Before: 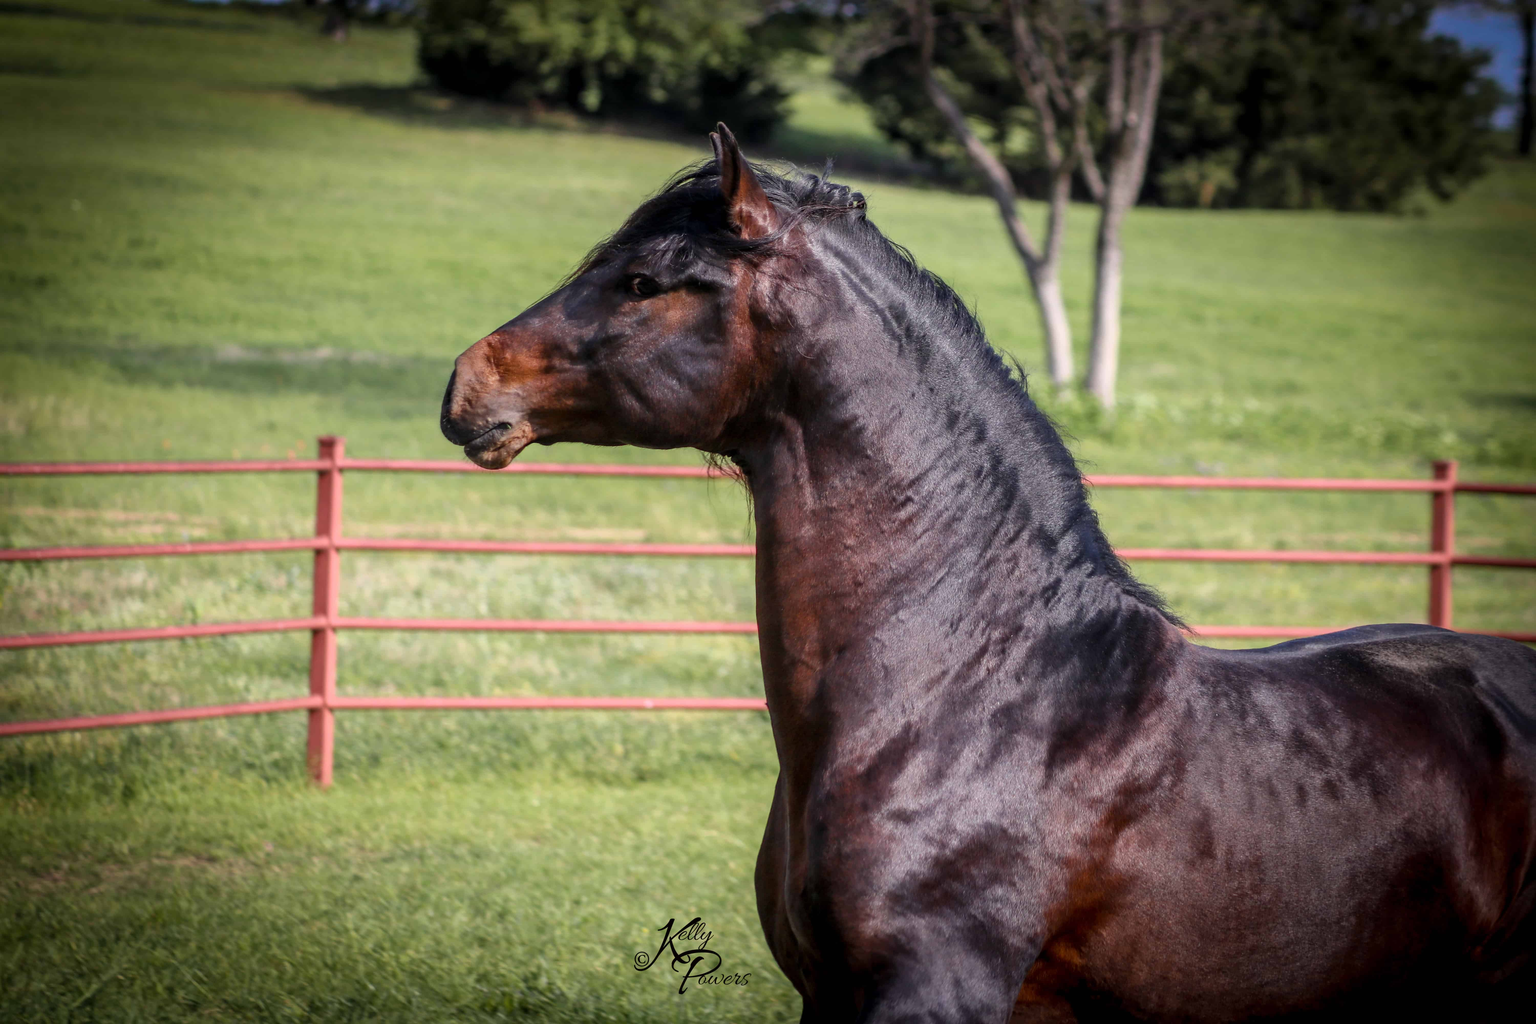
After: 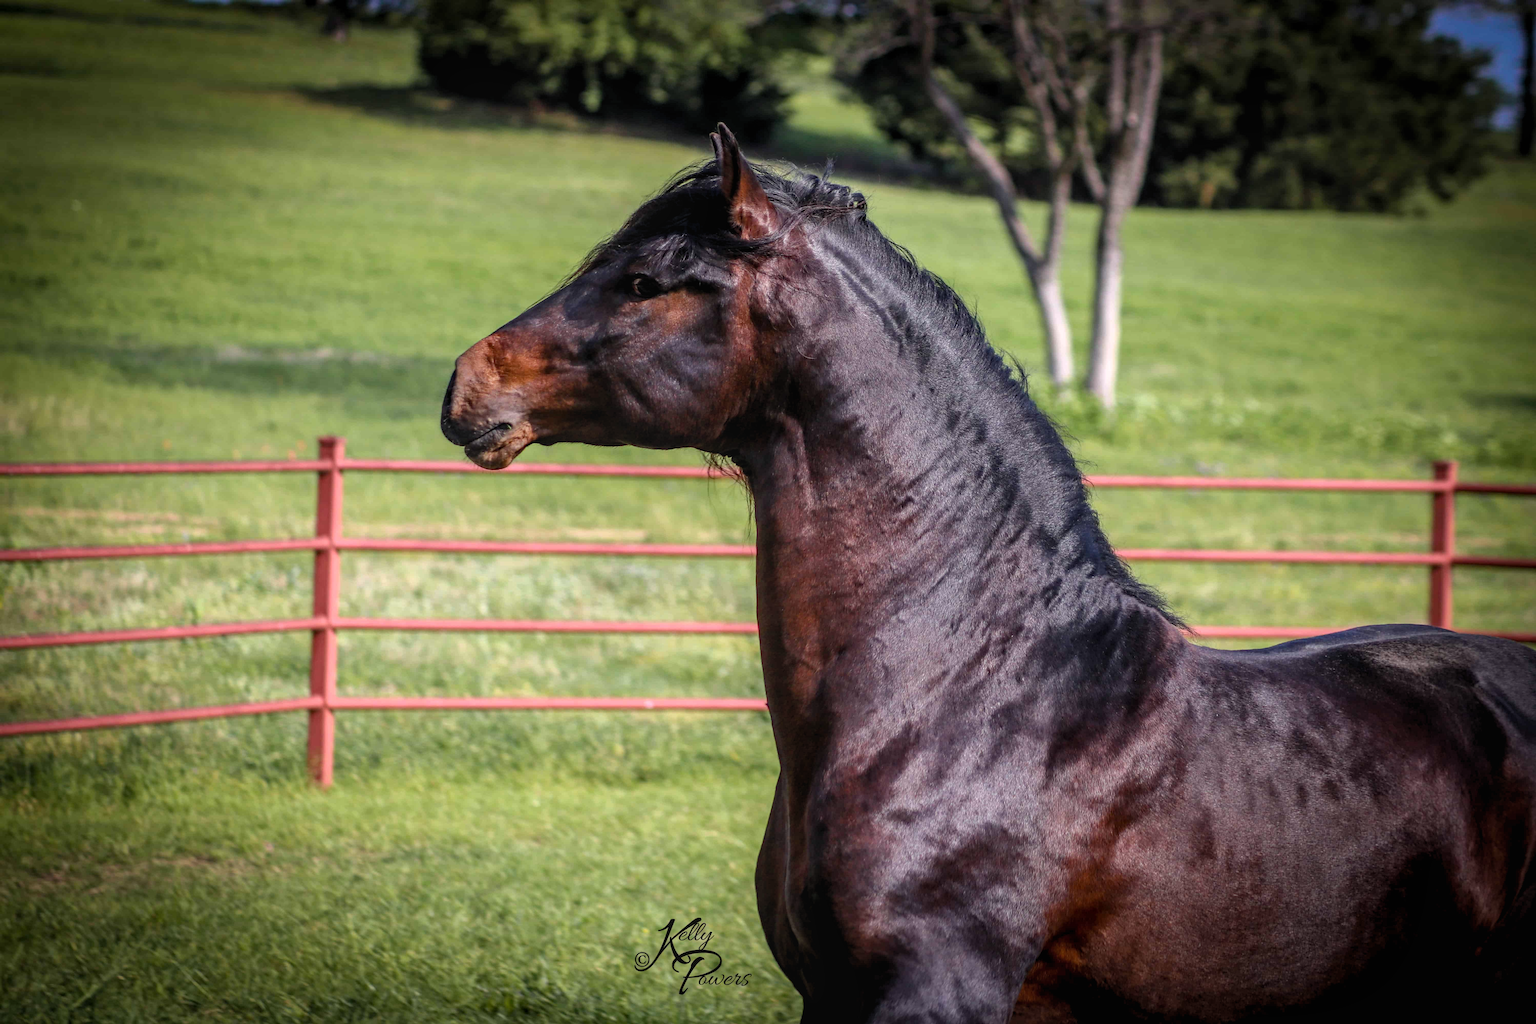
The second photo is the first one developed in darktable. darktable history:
local contrast: detail 109%
levels: levels [0.016, 0.492, 0.969]
haze removal: compatibility mode true, adaptive false
